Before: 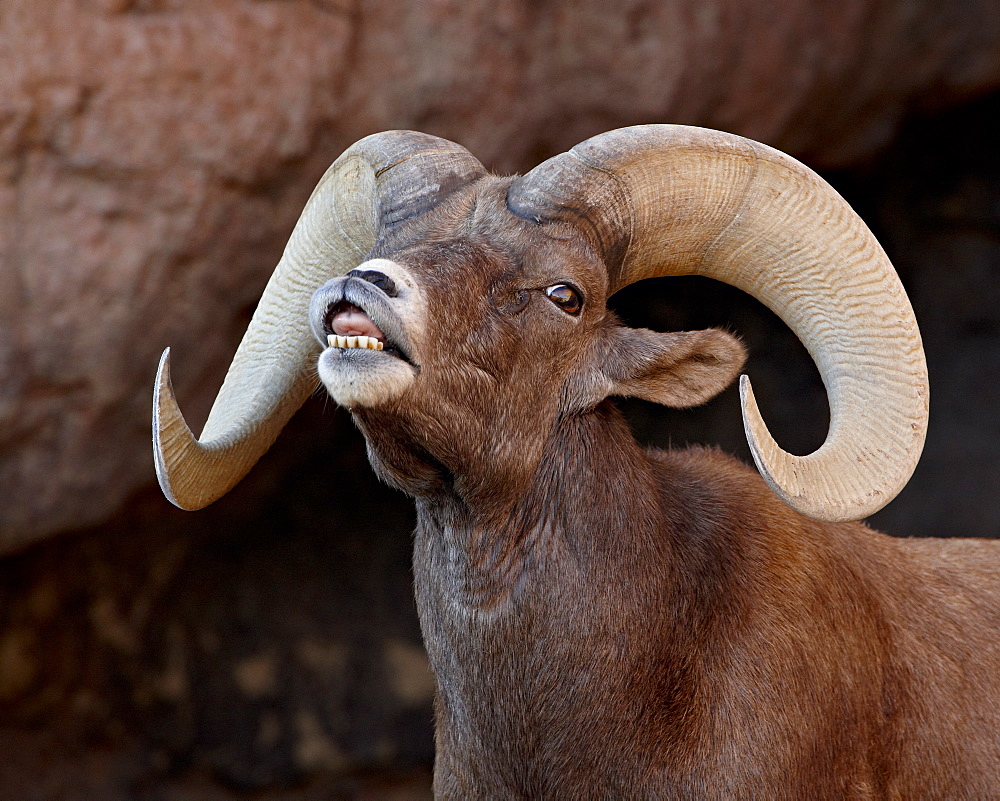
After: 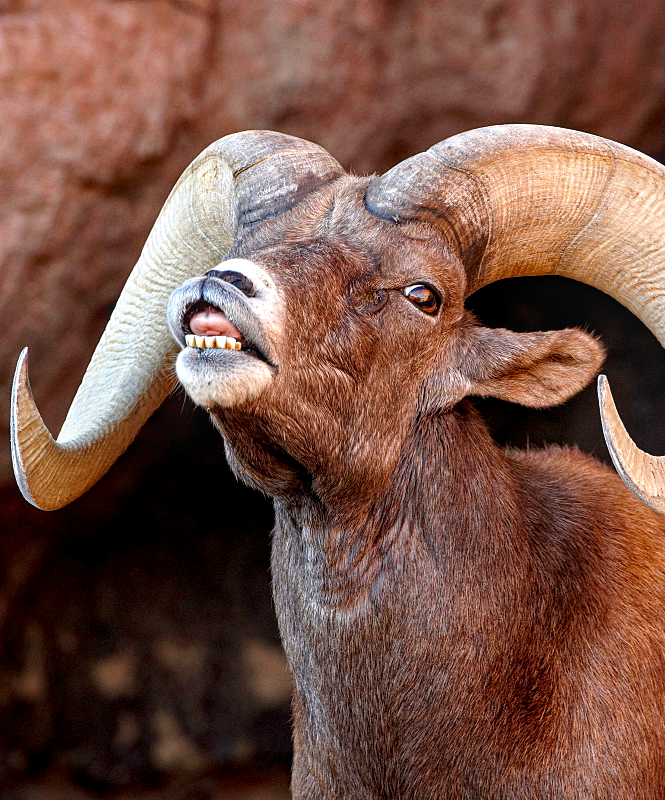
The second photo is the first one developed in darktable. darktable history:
crop and rotate: left 14.29%, right 19.182%
exposure: exposure 0.494 EV, compensate highlight preservation false
local contrast: on, module defaults
